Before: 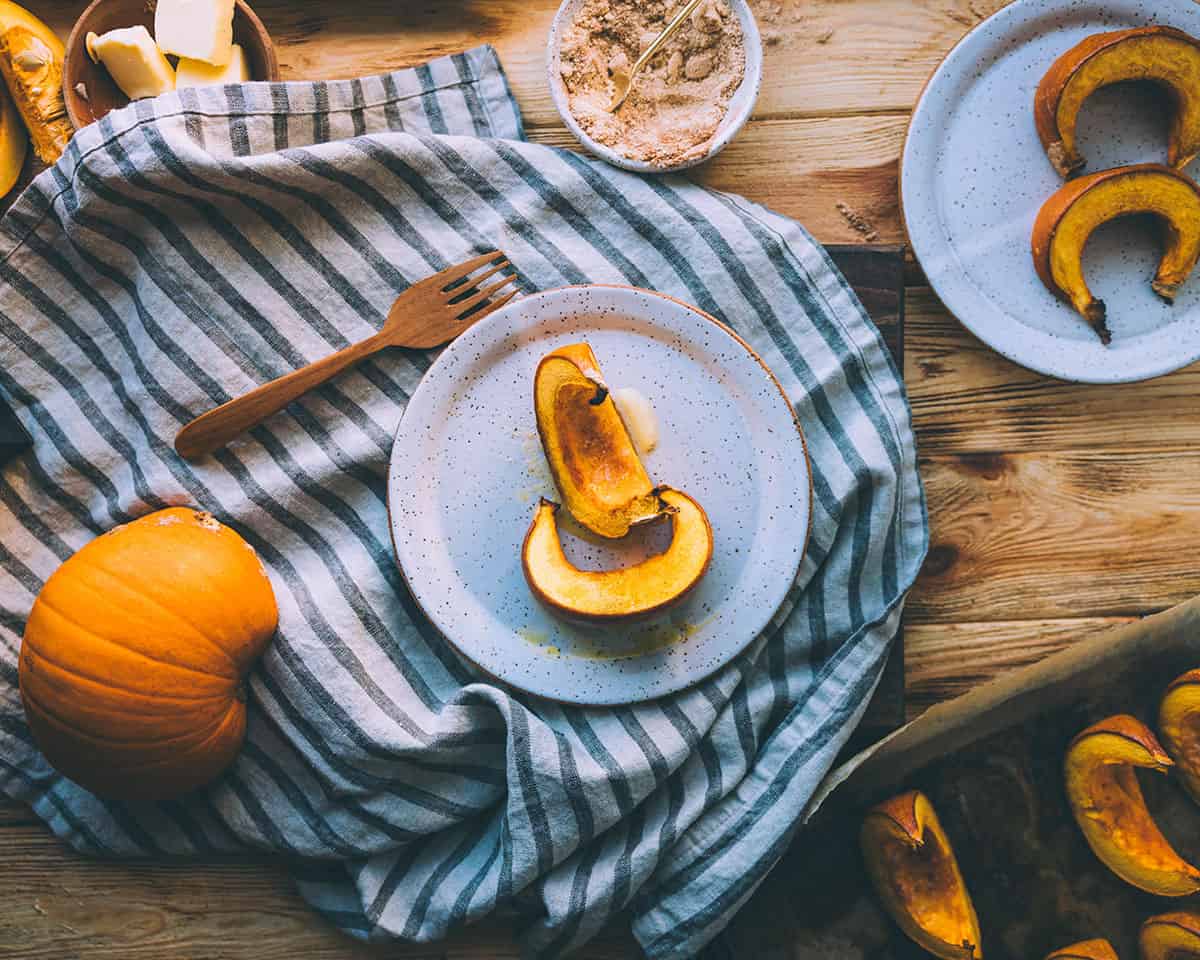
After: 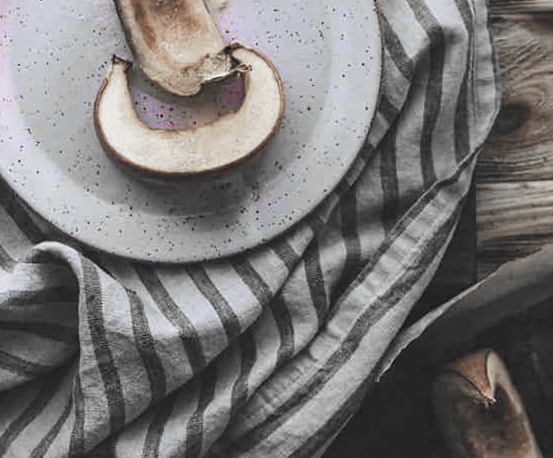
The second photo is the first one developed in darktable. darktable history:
crop: left 35.741%, top 46.088%, right 18.157%, bottom 6.115%
exposure: compensate highlight preservation false
color zones: curves: ch0 [(0, 0.278) (0.143, 0.5) (0.286, 0.5) (0.429, 0.5) (0.571, 0.5) (0.714, 0.5) (0.857, 0.5) (1, 0.5)]; ch1 [(0, 1) (0.143, 0.165) (0.286, 0) (0.429, 0) (0.571, 0) (0.714, 0) (0.857, 0.5) (1, 0.5)]; ch2 [(0, 0.508) (0.143, 0.5) (0.286, 0.5) (0.429, 0.5) (0.571, 0.5) (0.714, 0.5) (0.857, 0.5) (1, 0.5)]
